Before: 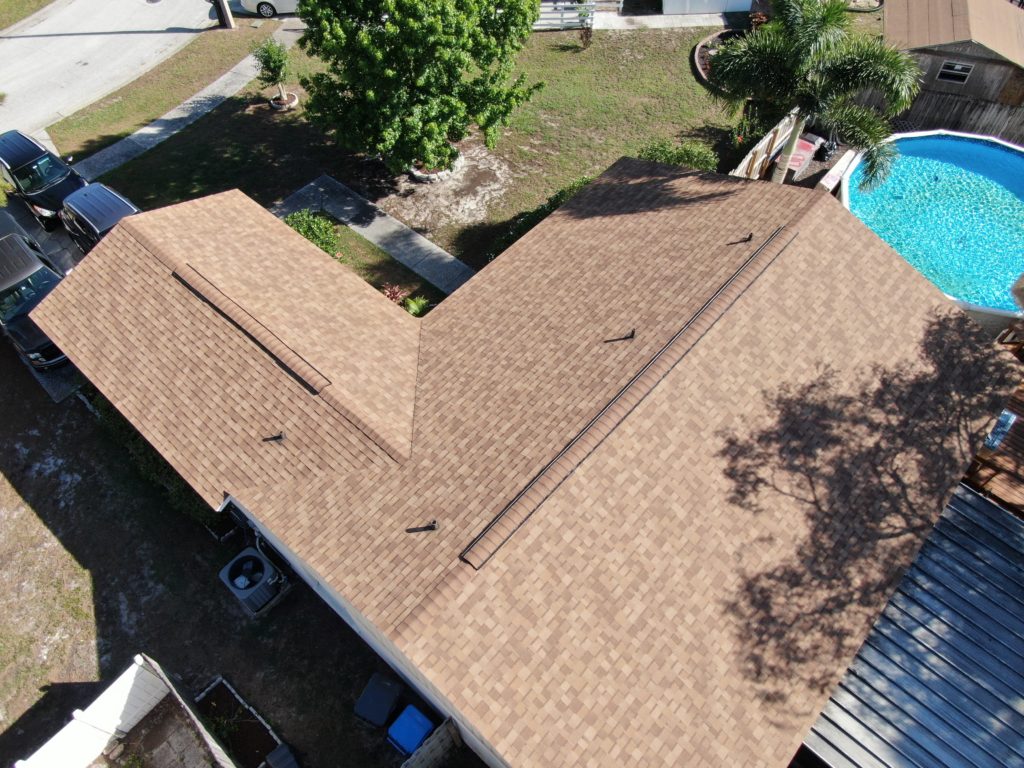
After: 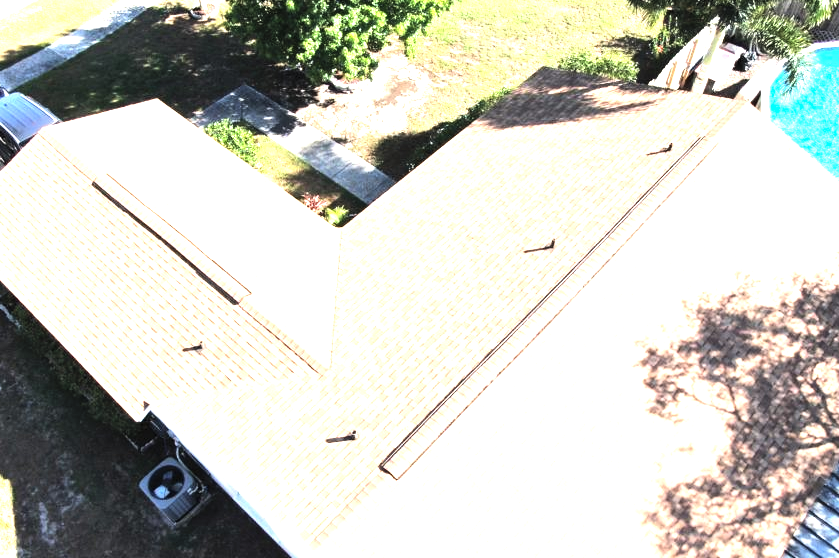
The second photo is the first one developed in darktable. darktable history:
crop: left 7.856%, top 11.836%, right 10.12%, bottom 15.387%
white balance: red 1.009, blue 0.985
contrast brightness saturation: brightness 0.15
tone equalizer: -8 EV -1.08 EV, -7 EV -1.01 EV, -6 EV -0.867 EV, -5 EV -0.578 EV, -3 EV 0.578 EV, -2 EV 0.867 EV, -1 EV 1.01 EV, +0 EV 1.08 EV, edges refinement/feathering 500, mask exposure compensation -1.57 EV, preserve details no
exposure: black level correction 0, exposure 1.3 EV, compensate exposure bias true, compensate highlight preservation false
